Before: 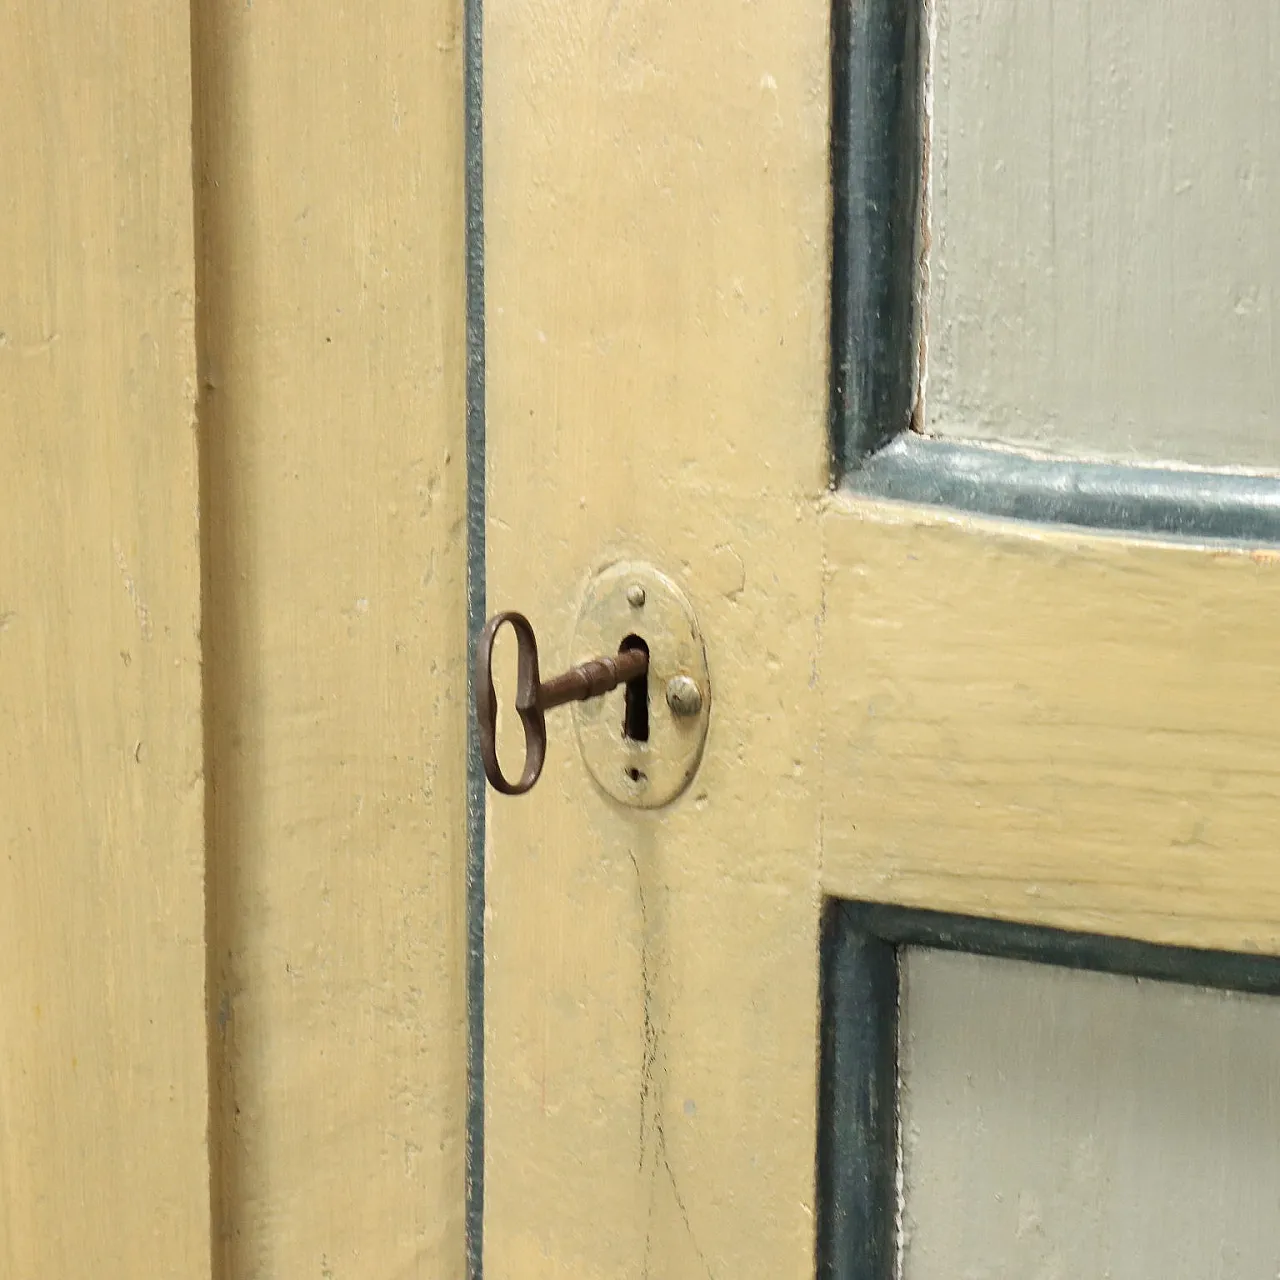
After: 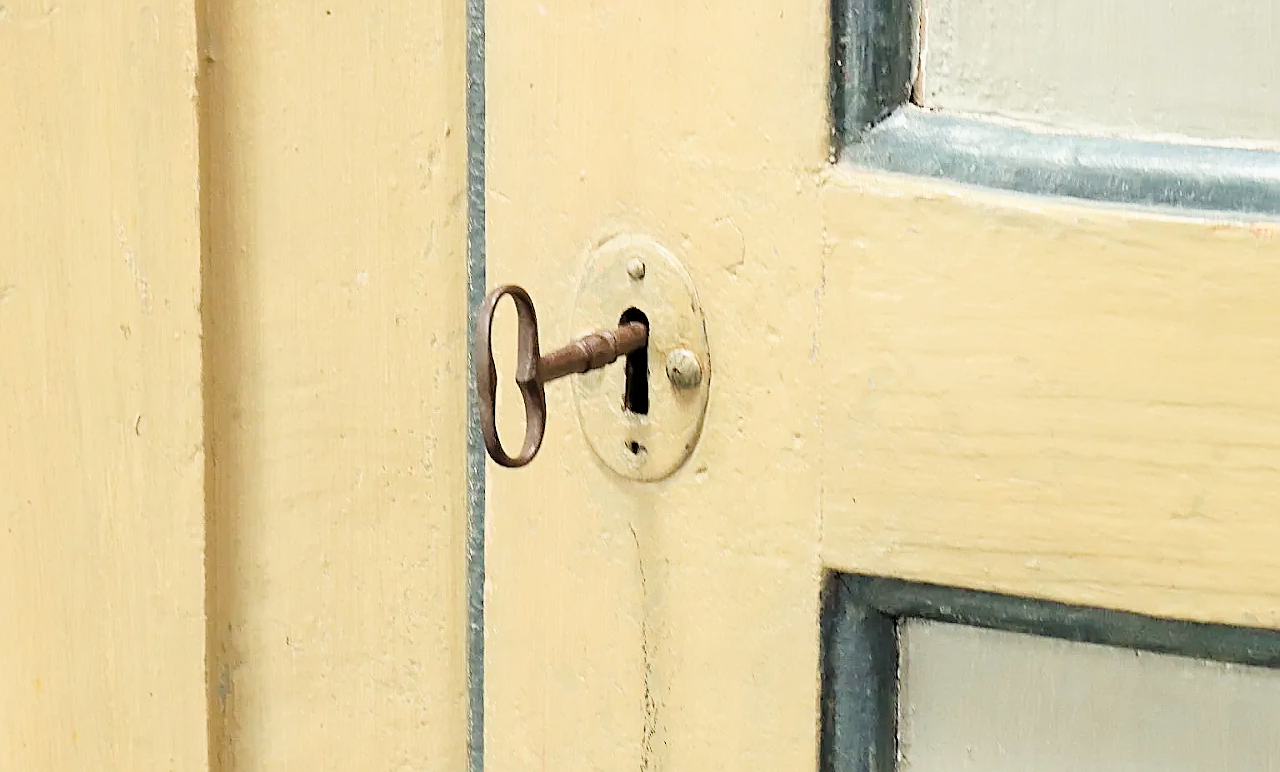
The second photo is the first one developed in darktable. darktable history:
filmic rgb: black relative exposure -4.79 EV, white relative exposure 4.03 EV, hardness 2.83
levels: mode automatic, levels [0.062, 0.494, 0.925]
exposure: black level correction 0, exposure 1.121 EV, compensate highlight preservation false
crop and rotate: top 25.614%, bottom 14.034%
sharpen: on, module defaults
